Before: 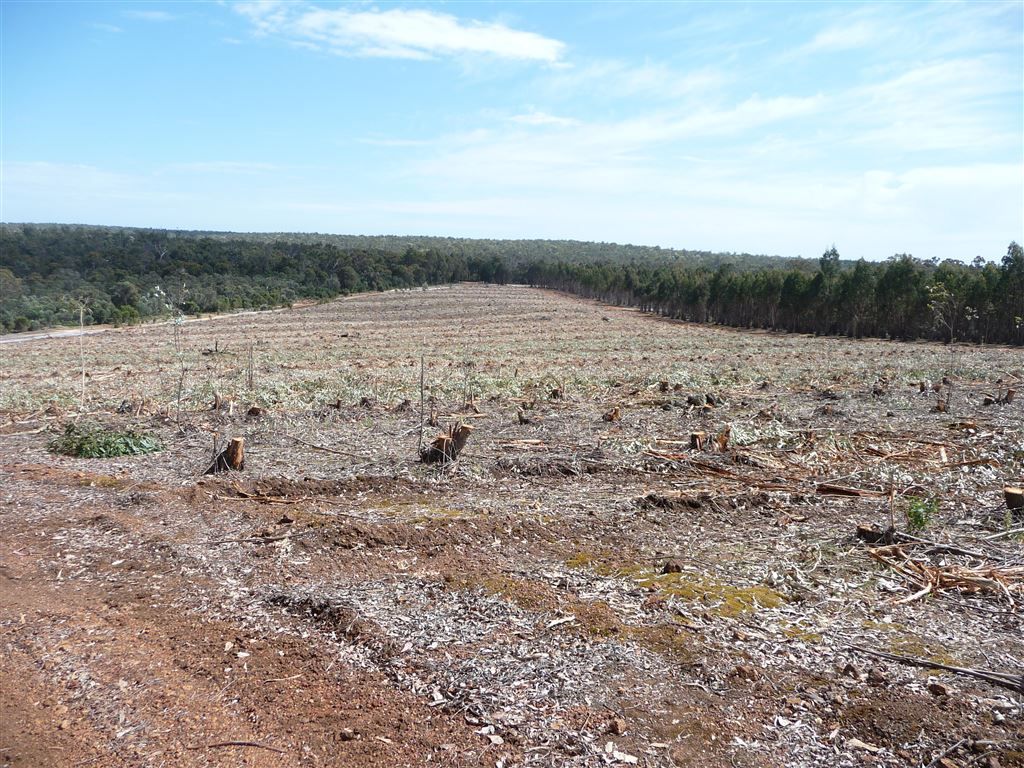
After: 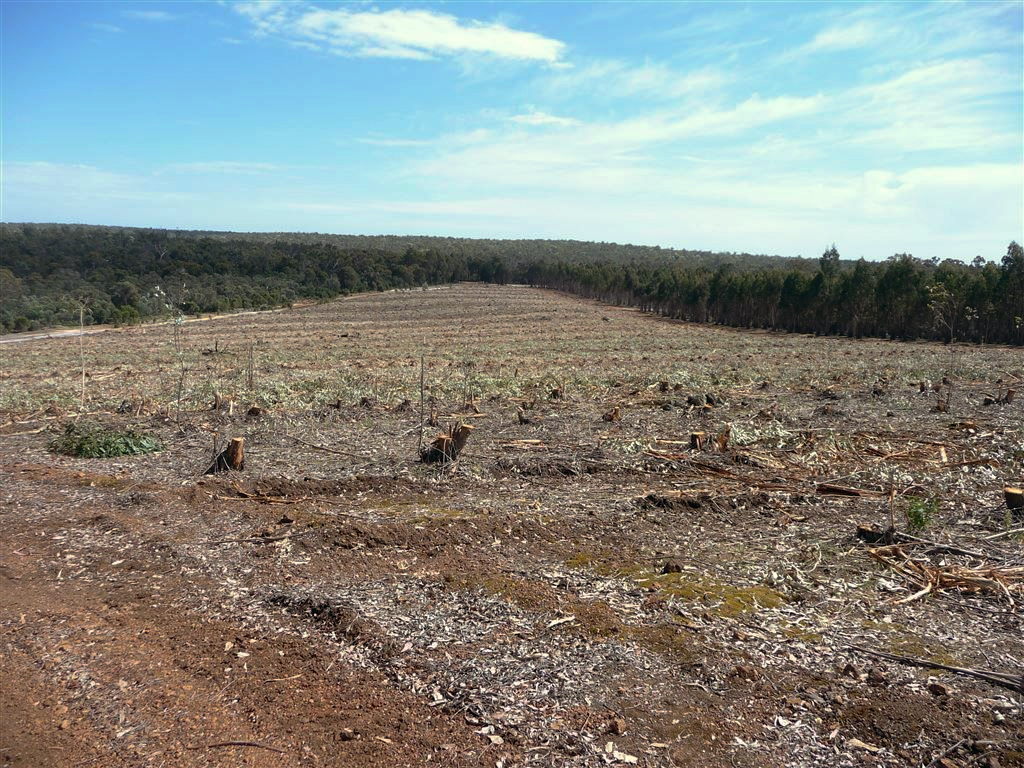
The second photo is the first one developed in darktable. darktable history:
color balance: lift [0.998, 0.998, 1.001, 1.002], gamma [0.995, 1.025, 0.992, 0.975], gain [0.995, 1.02, 0.997, 0.98]
base curve: curves: ch0 [(0, 0) (0.595, 0.418) (1, 1)], preserve colors none
color correction: highlights a* -4.28, highlights b* 6.53
